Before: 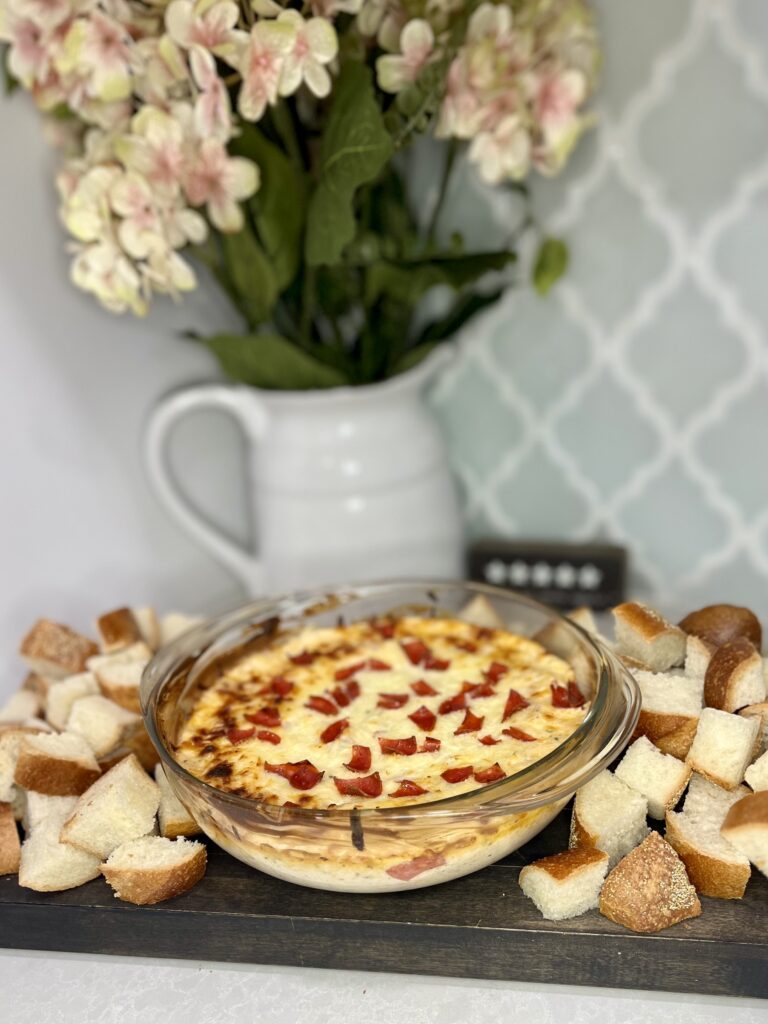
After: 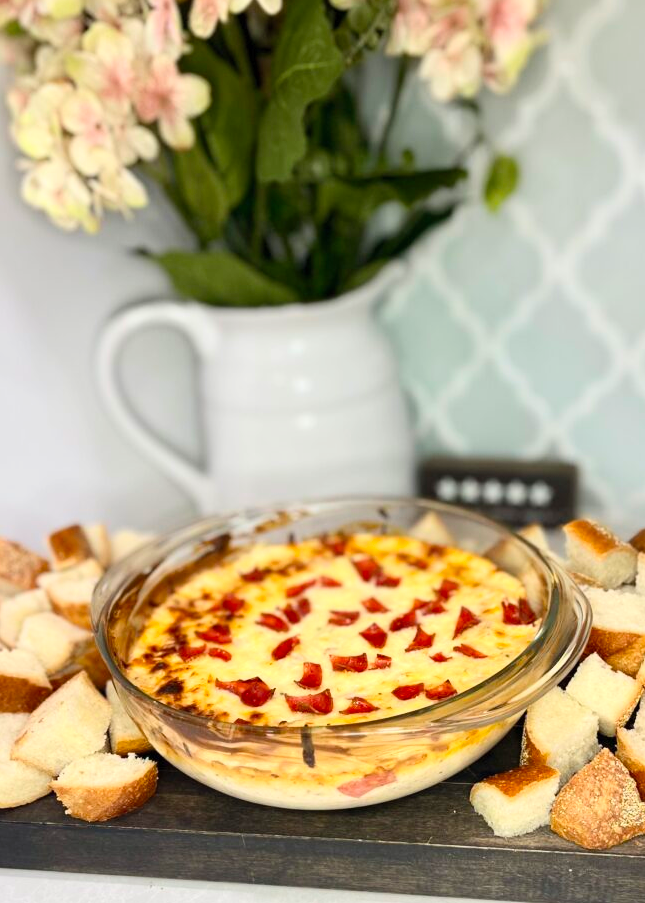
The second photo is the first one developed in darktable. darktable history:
crop: left 6.446%, top 8.188%, right 9.538%, bottom 3.548%
contrast brightness saturation: contrast 0.2, brightness 0.16, saturation 0.22
